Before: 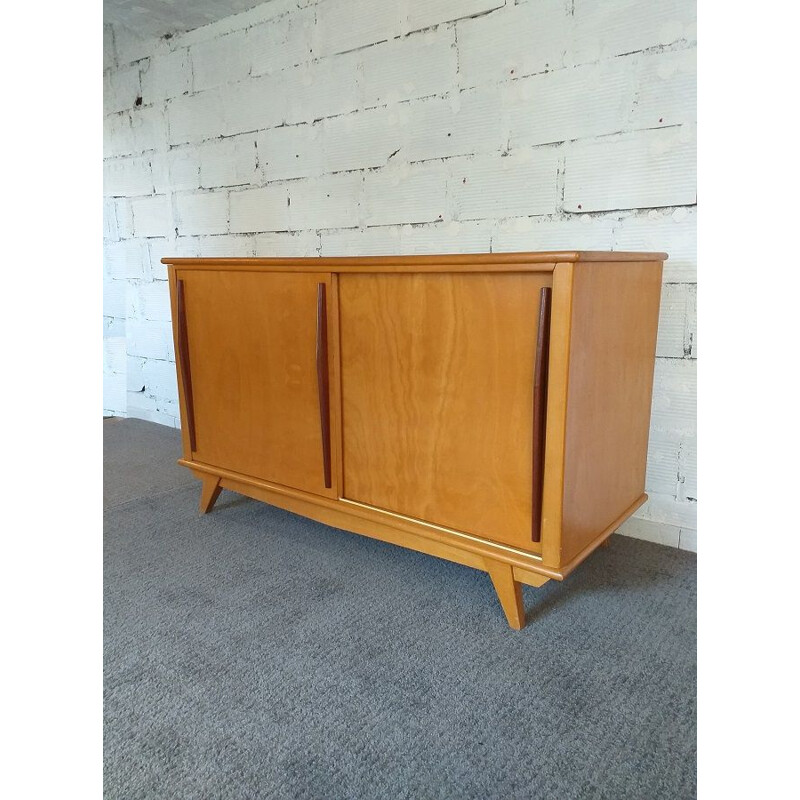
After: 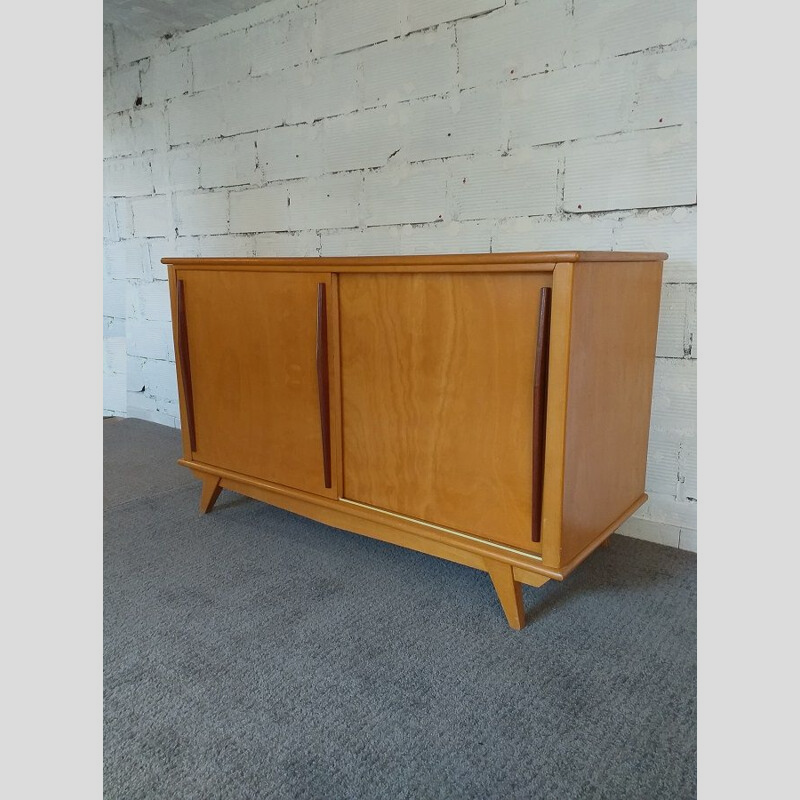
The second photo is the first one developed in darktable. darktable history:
exposure: exposure -0.489 EV, compensate highlight preservation false
